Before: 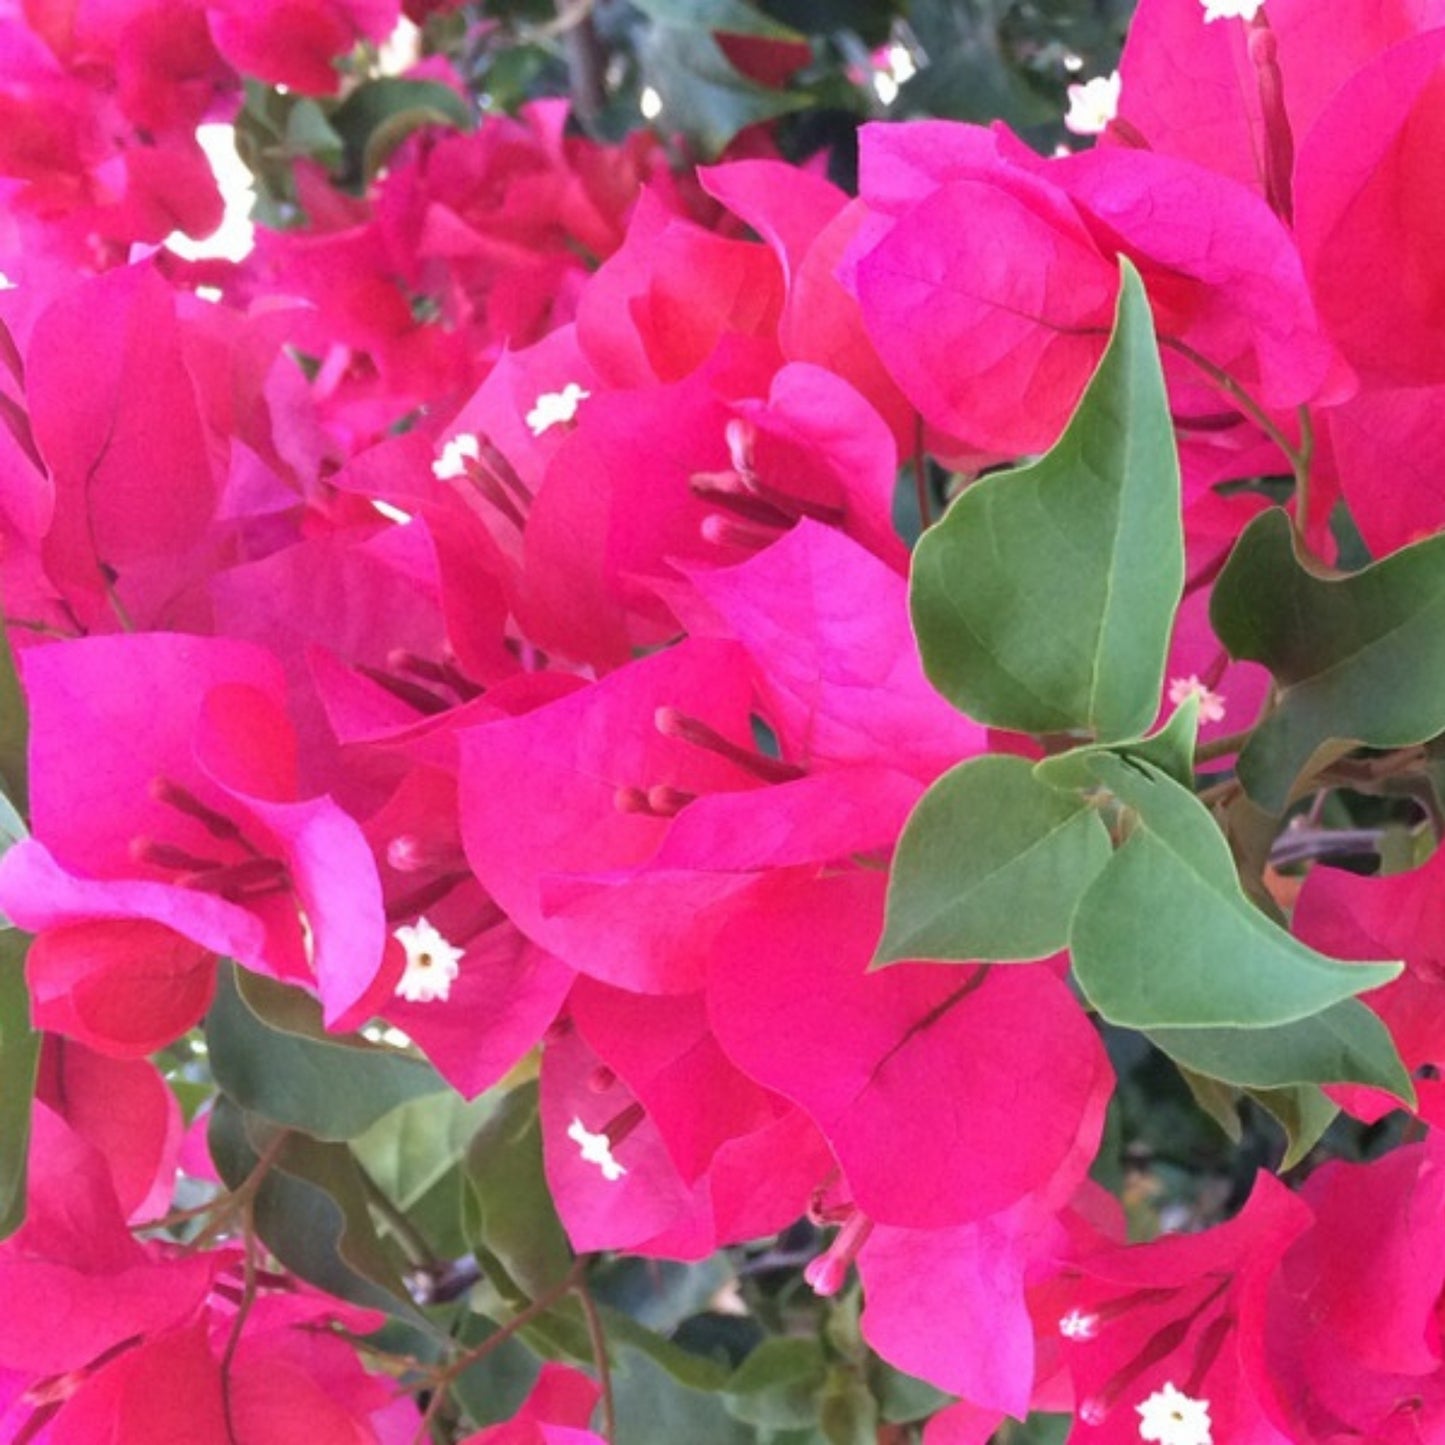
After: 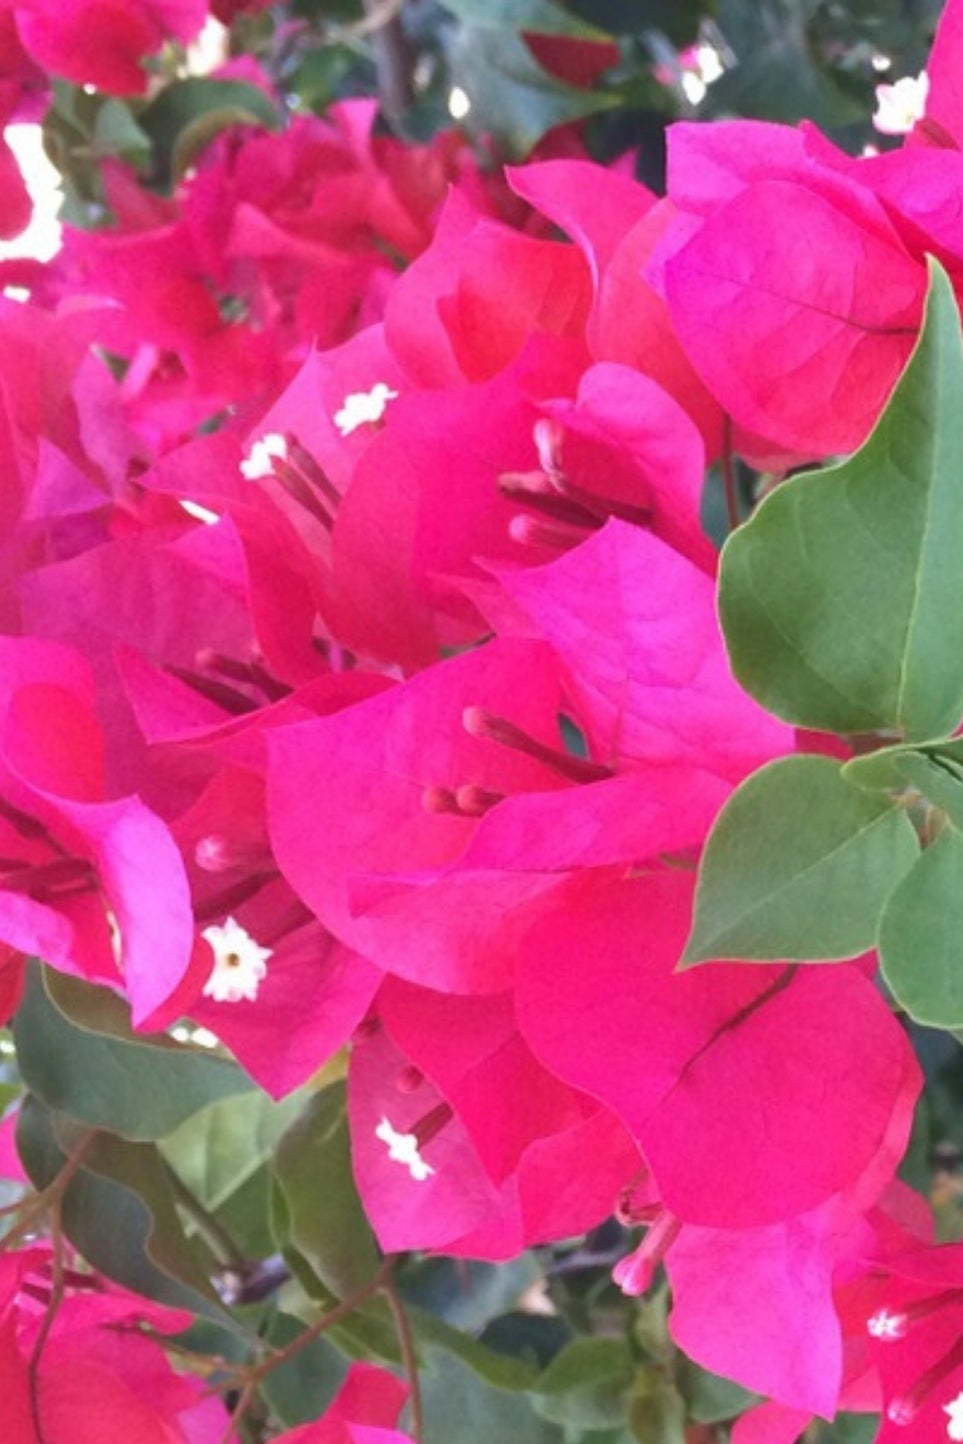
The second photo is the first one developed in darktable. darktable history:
crop and rotate: left 13.342%, right 19.991%
shadows and highlights: shadows 20.55, highlights -20.99, soften with gaussian
rgb curve: curves: ch0 [(0, 0) (0.093, 0.159) (0.241, 0.265) (0.414, 0.42) (1, 1)], compensate middle gray true, preserve colors basic power
